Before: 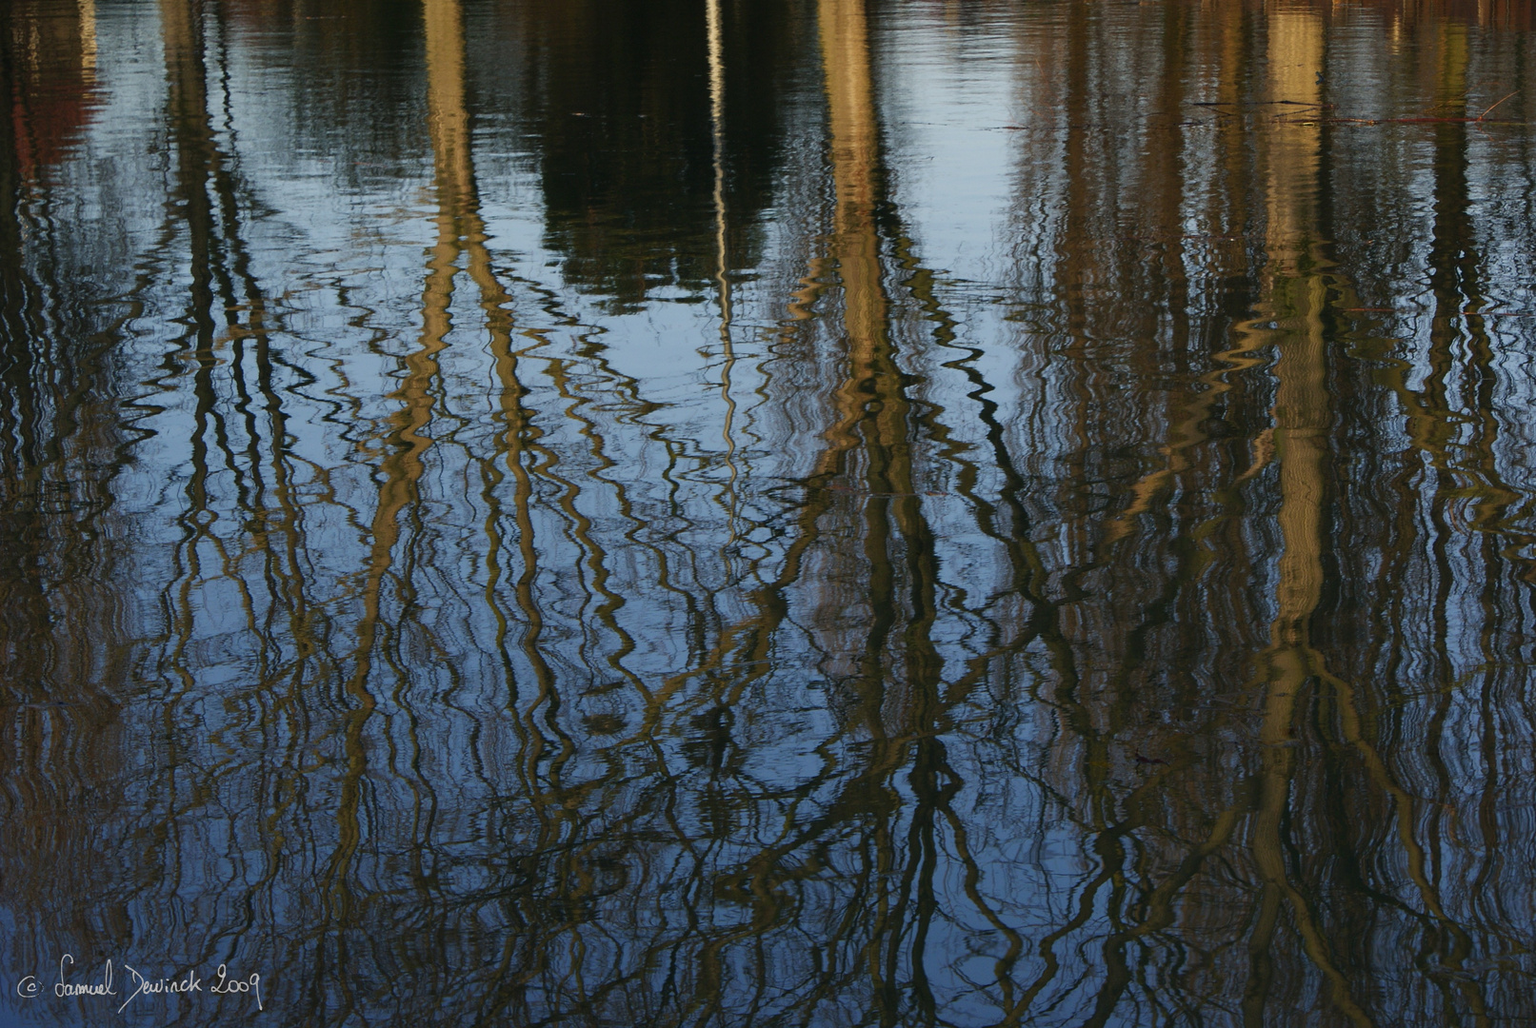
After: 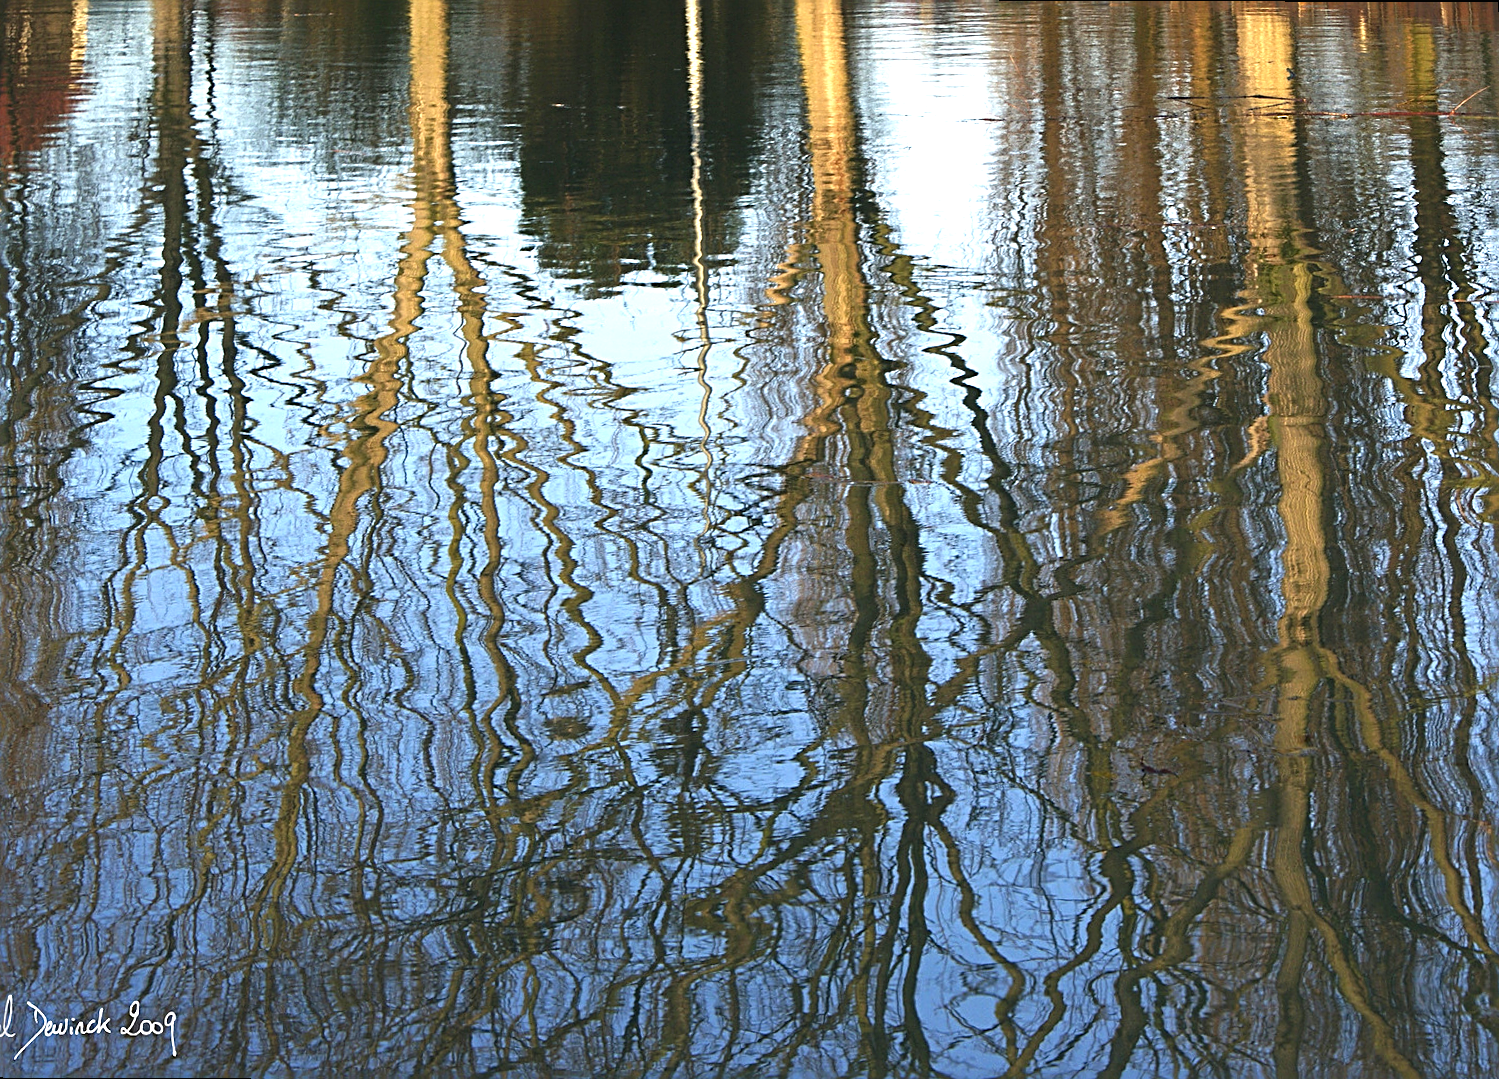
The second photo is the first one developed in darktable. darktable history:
exposure: black level correction 0, exposure 1.675 EV, compensate exposure bias true, compensate highlight preservation false
sharpen: radius 2.817, amount 0.715
rotate and perspective: rotation 0.215°, lens shift (vertical) -0.139, crop left 0.069, crop right 0.939, crop top 0.002, crop bottom 0.996
